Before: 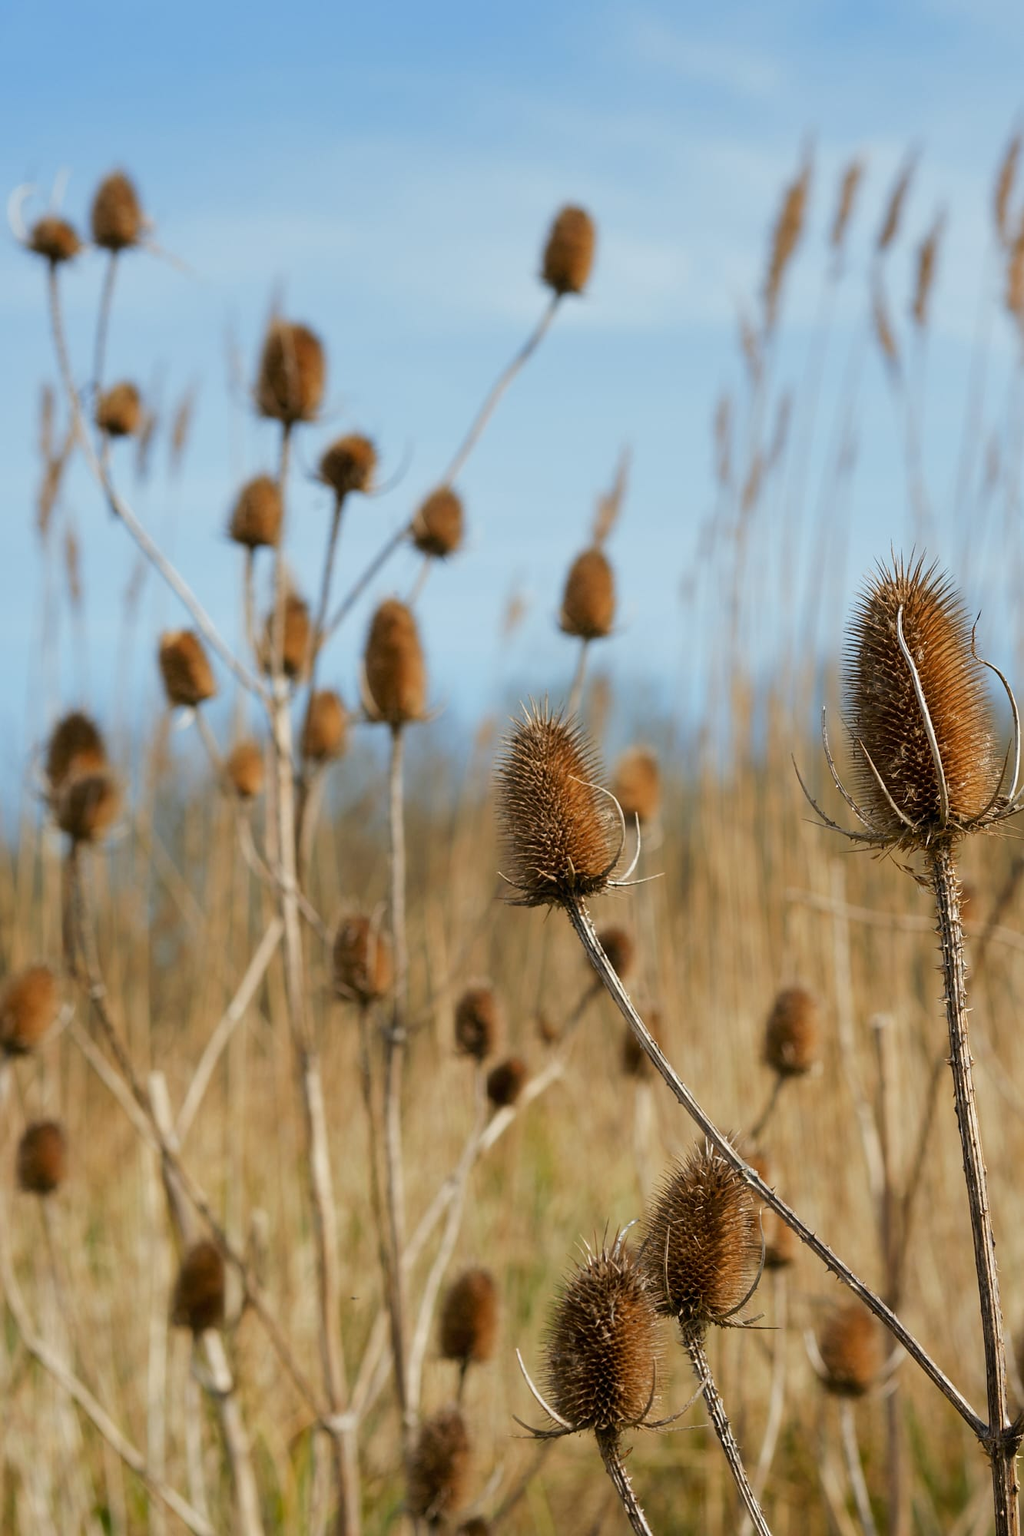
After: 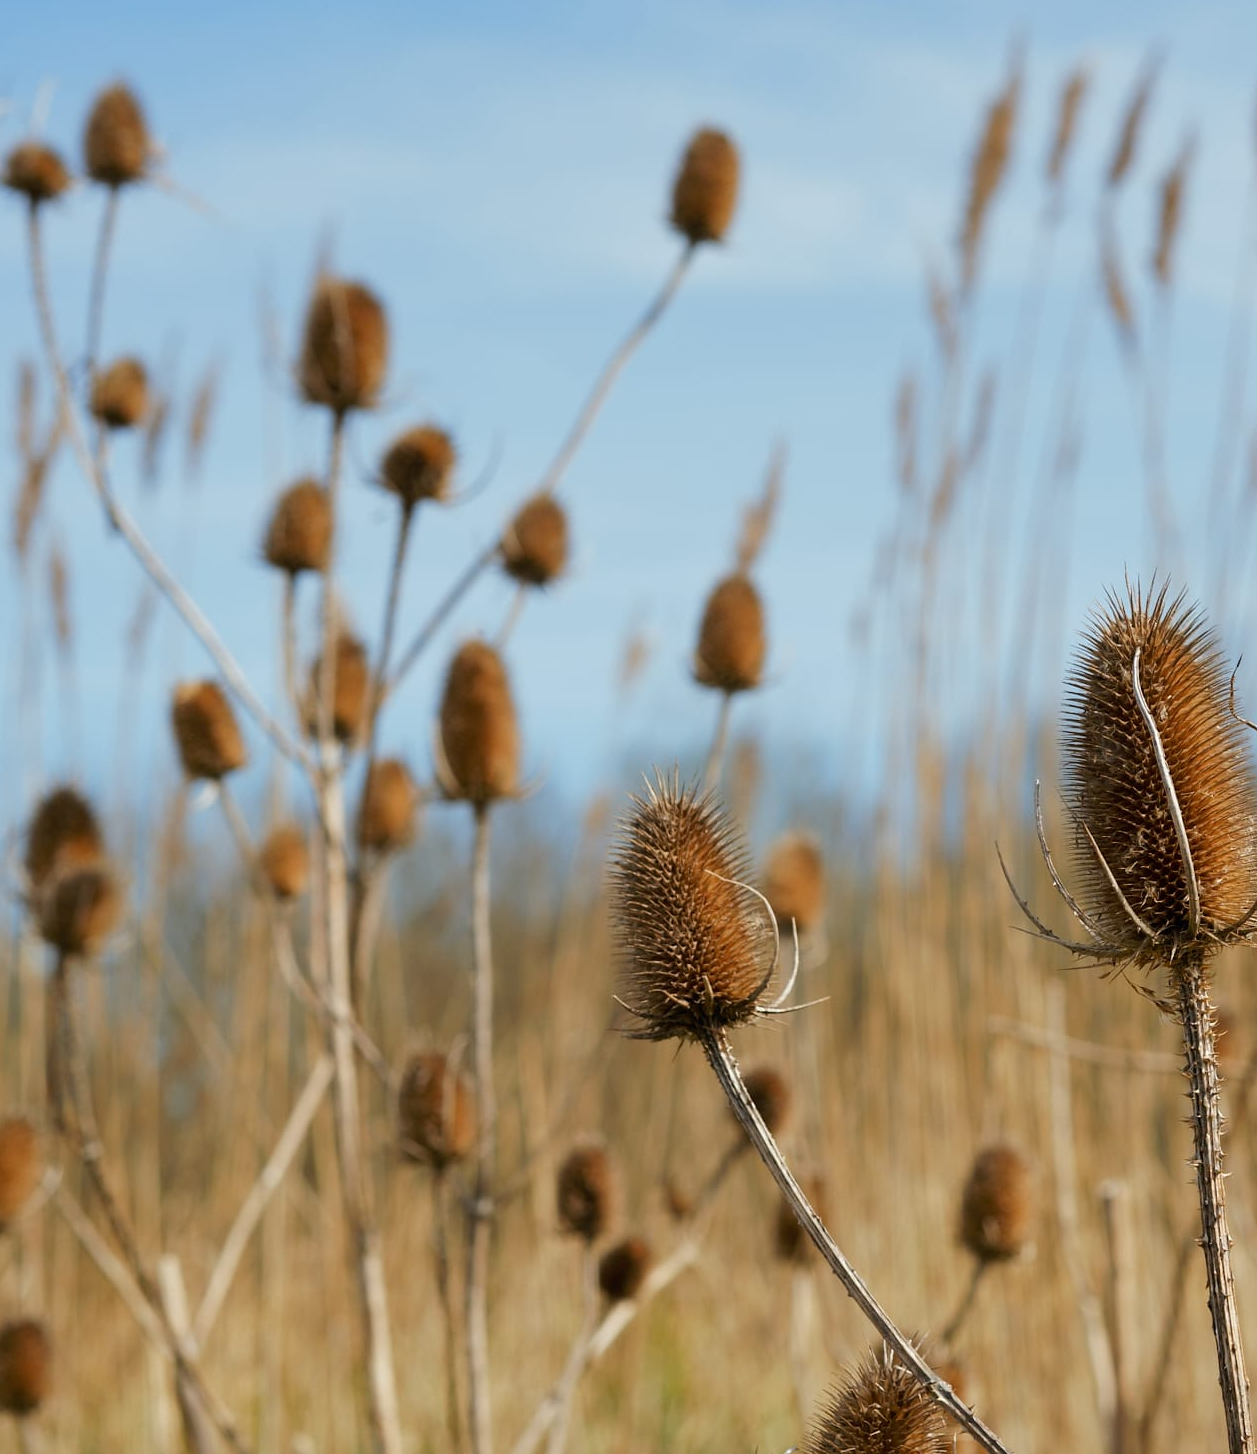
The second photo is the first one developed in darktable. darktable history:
crop: left 2.696%, top 7.008%, right 2.968%, bottom 20.249%
